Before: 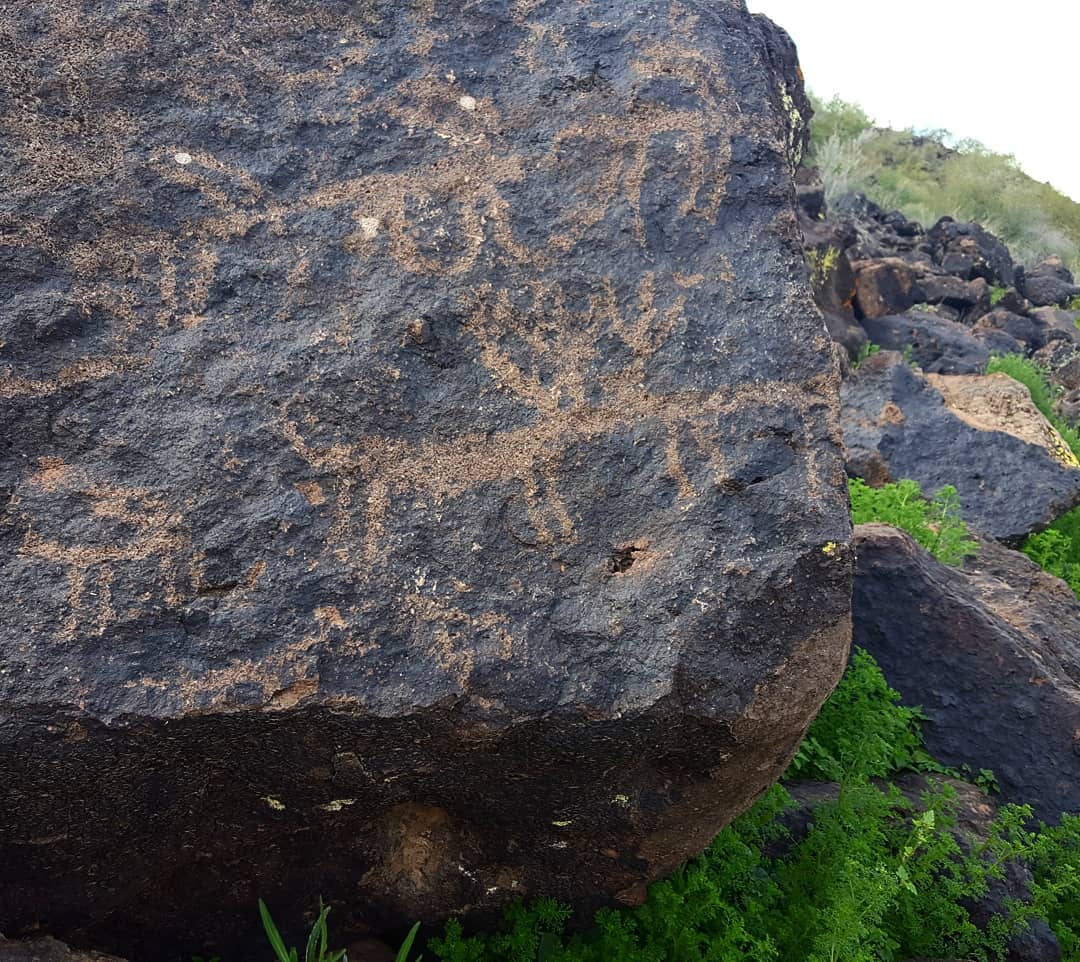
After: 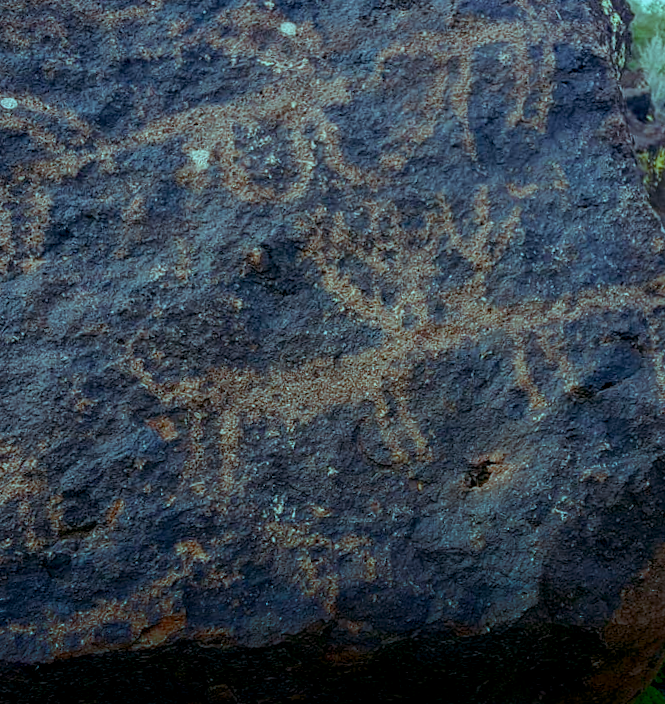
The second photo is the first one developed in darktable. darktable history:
exposure: black level correction 0.001, exposure -0.125 EV, compensate exposure bias true, compensate highlight preservation false
local contrast: on, module defaults
color balance rgb: shadows lift › luminance -7.7%, shadows lift › chroma 2.13%, shadows lift › hue 165.27°, power › luminance -7.77%, power › chroma 1.34%, power › hue 330.55°, highlights gain › luminance -33.33%, highlights gain › chroma 5.68%, highlights gain › hue 217.2°, global offset › luminance -0.33%, global offset › chroma 0.11%, global offset › hue 165.27°, perceptual saturation grading › global saturation 27.72%, perceptual saturation grading › highlights -25%, perceptual saturation grading › mid-tones 25%, perceptual saturation grading › shadows 50%
crop: left 16.202%, top 11.208%, right 26.045%, bottom 20.557%
shadows and highlights: shadows -54.3, highlights 86.09, soften with gaussian
tone equalizer: on, module defaults
rotate and perspective: rotation -4.2°, shear 0.006, automatic cropping off
